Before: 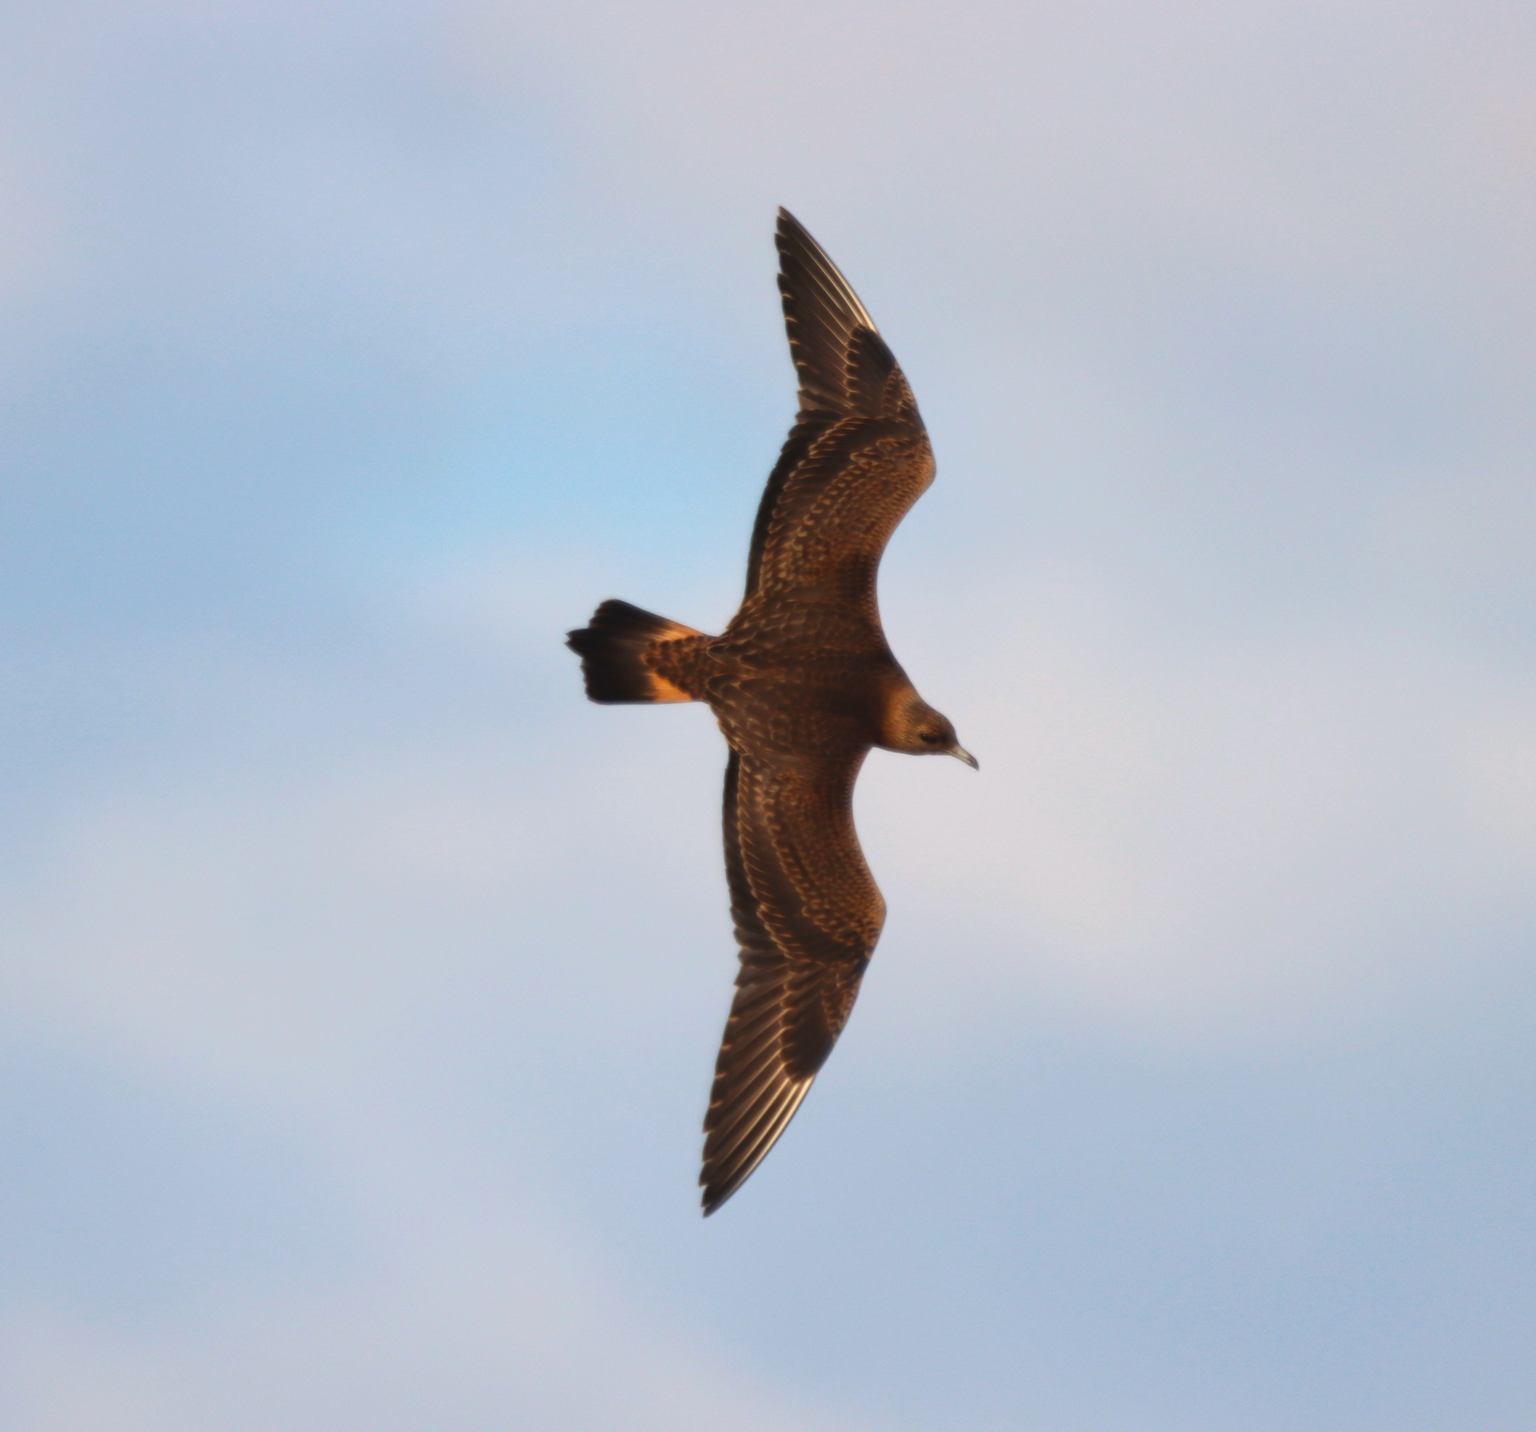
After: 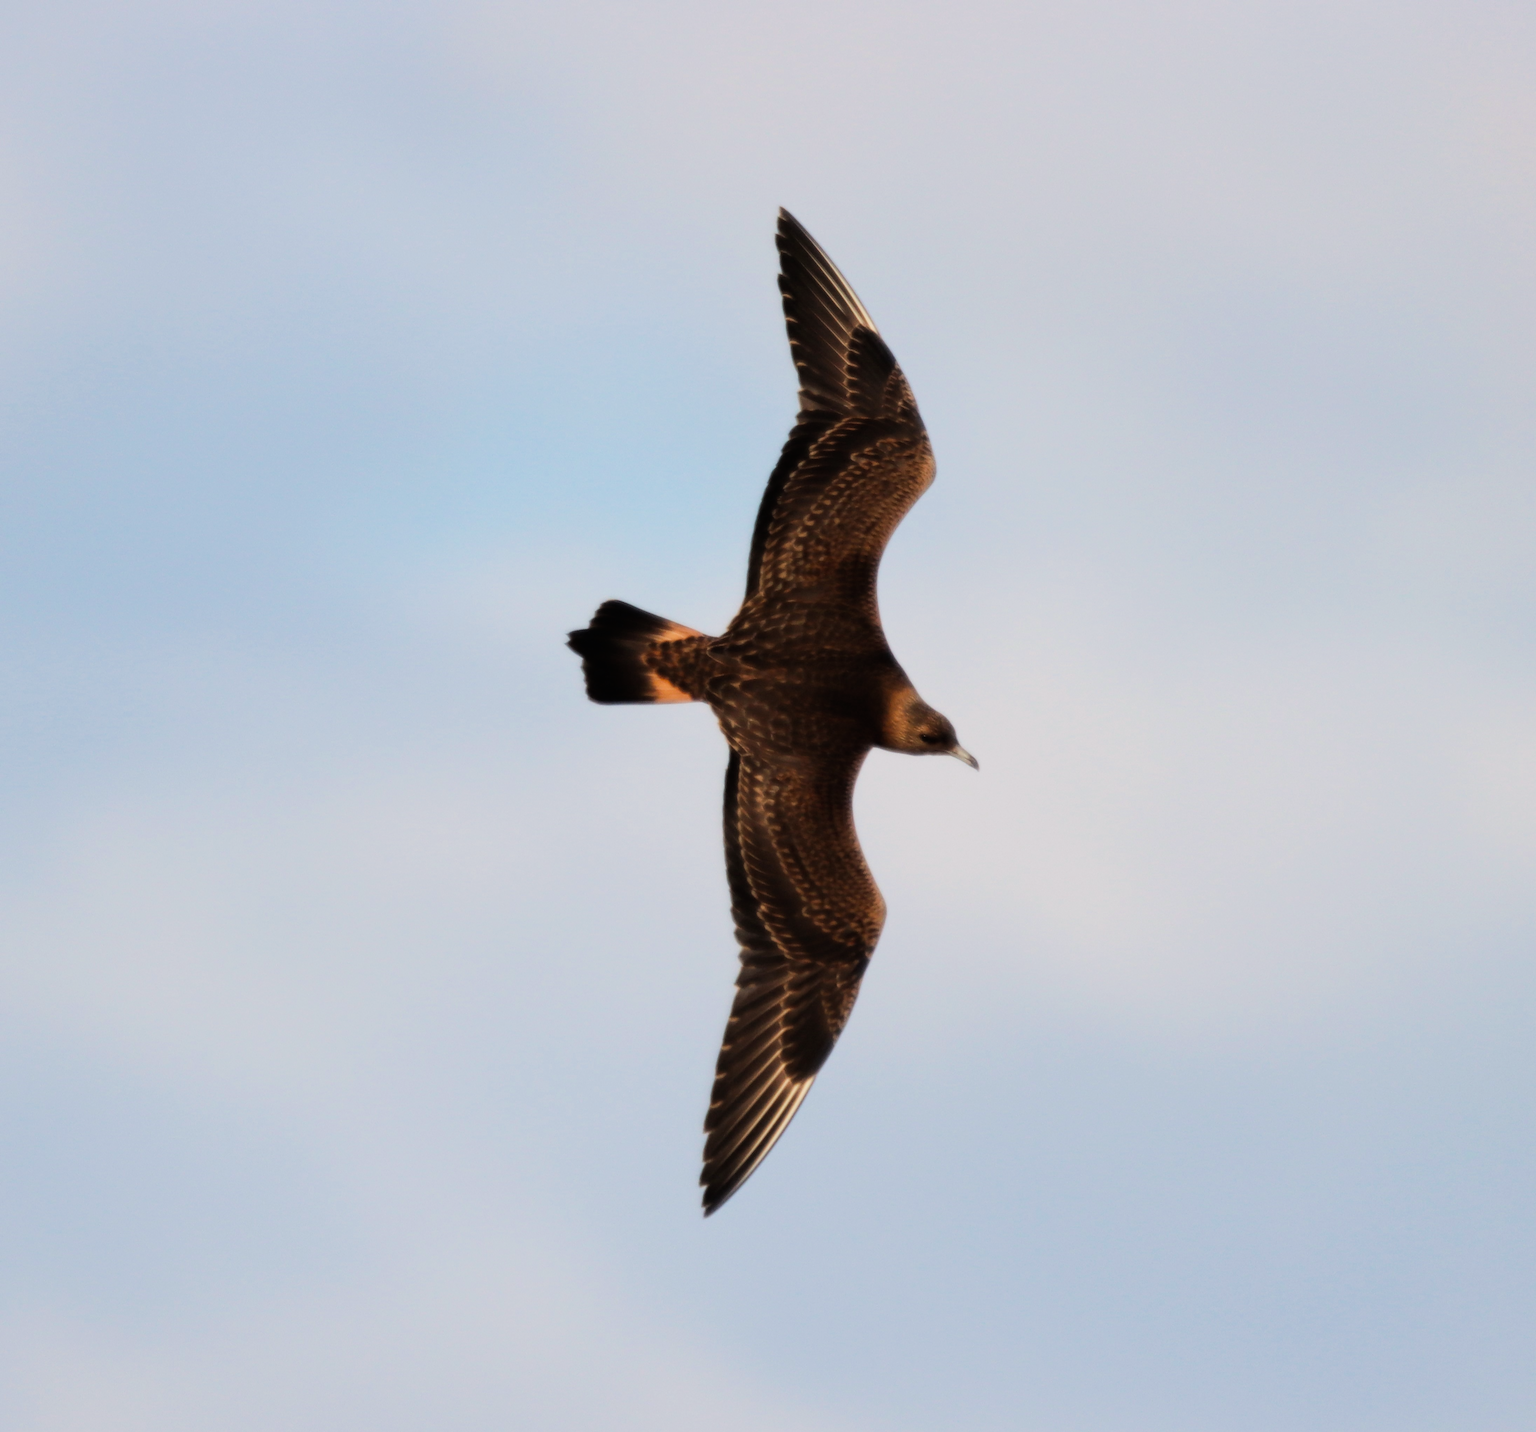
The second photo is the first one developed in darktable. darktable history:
filmic rgb: black relative exposure -7.65 EV, white relative exposure 4.56 EV, hardness 3.61
tone equalizer: -8 EV -0.75 EV, -7 EV -0.7 EV, -6 EV -0.6 EV, -5 EV -0.4 EV, -3 EV 0.4 EV, -2 EV 0.6 EV, -1 EV 0.7 EV, +0 EV 0.75 EV, edges refinement/feathering 500, mask exposure compensation -1.57 EV, preserve details no
